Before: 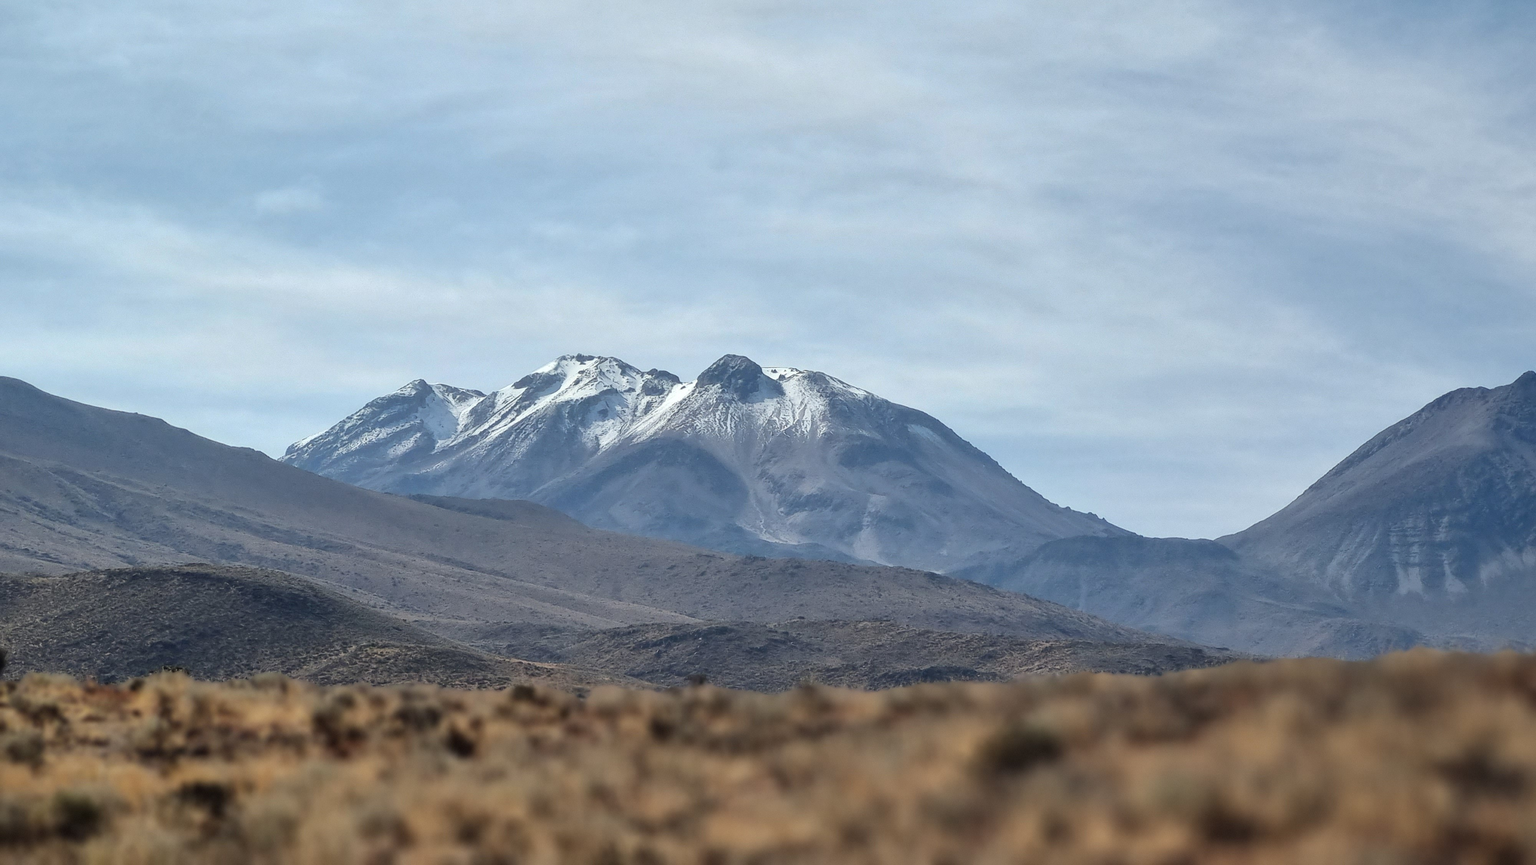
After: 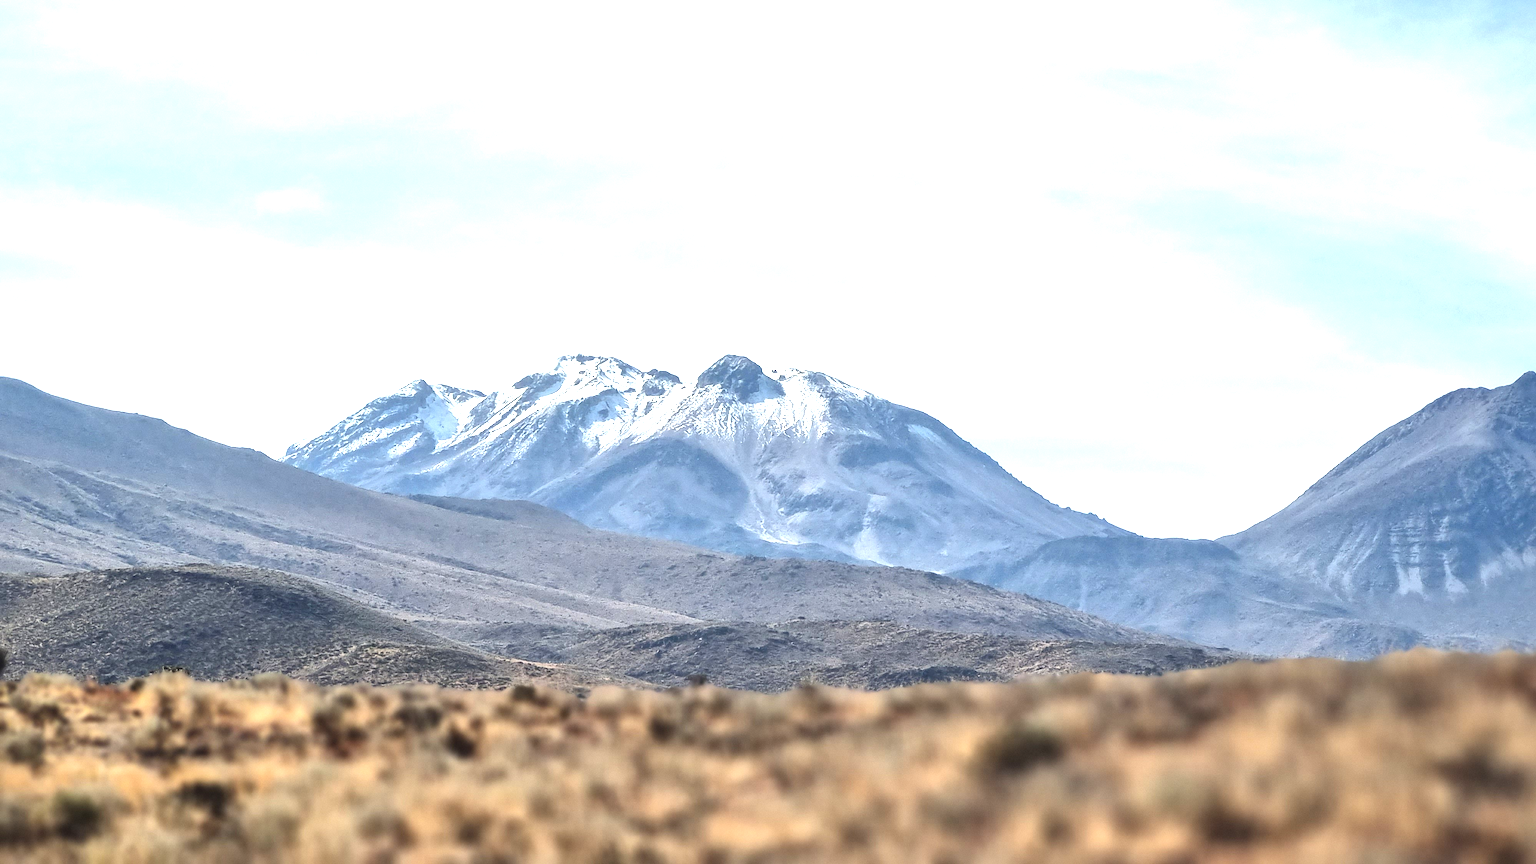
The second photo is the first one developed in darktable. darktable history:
exposure: black level correction -0.002, exposure 1.35 EV, compensate highlight preservation false
local contrast: mode bilateral grid, contrast 20, coarseness 50, detail 132%, midtone range 0.2
